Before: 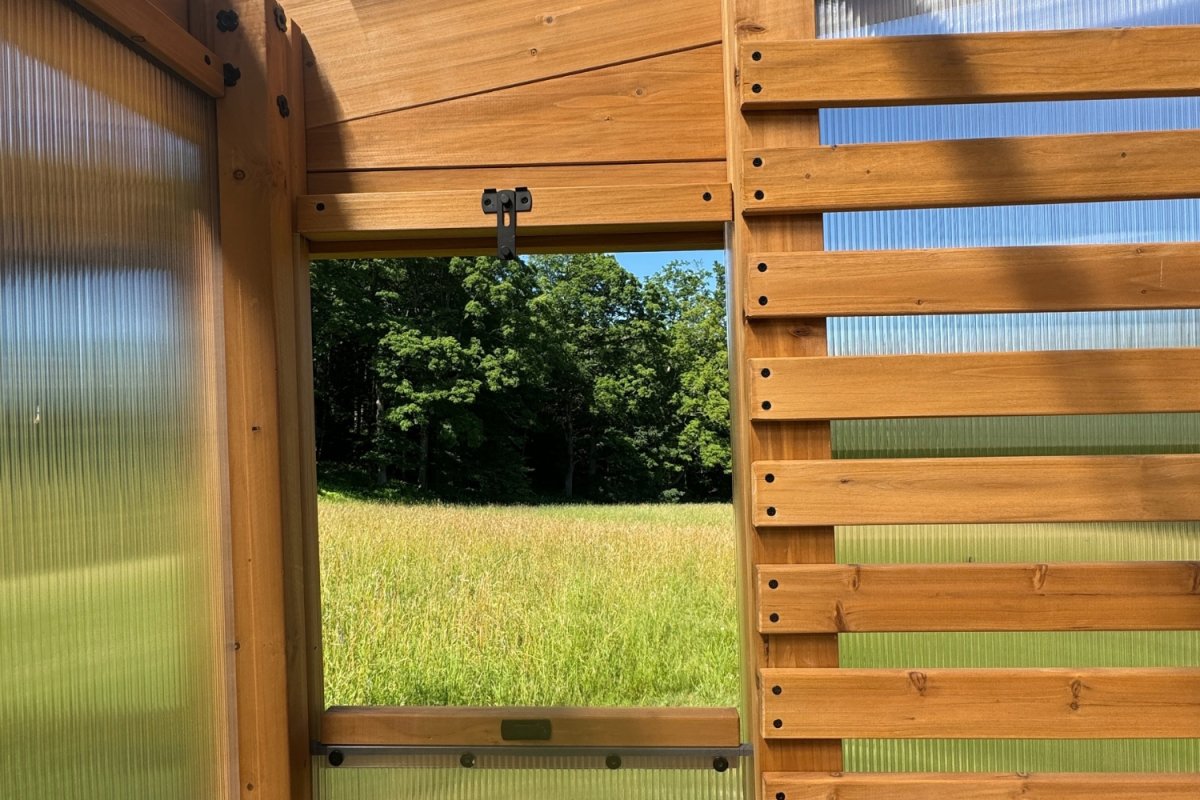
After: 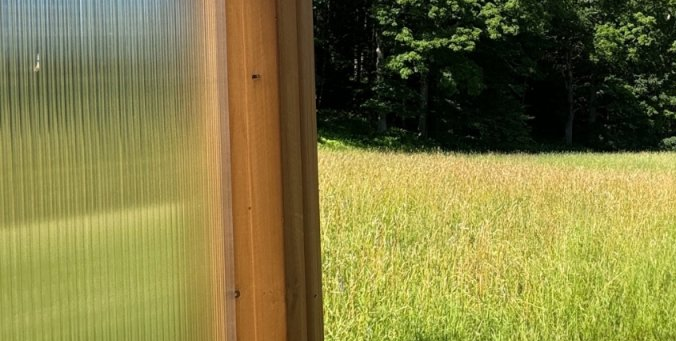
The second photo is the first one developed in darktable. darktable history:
crop: top 44.102%, right 43.651%, bottom 13.239%
